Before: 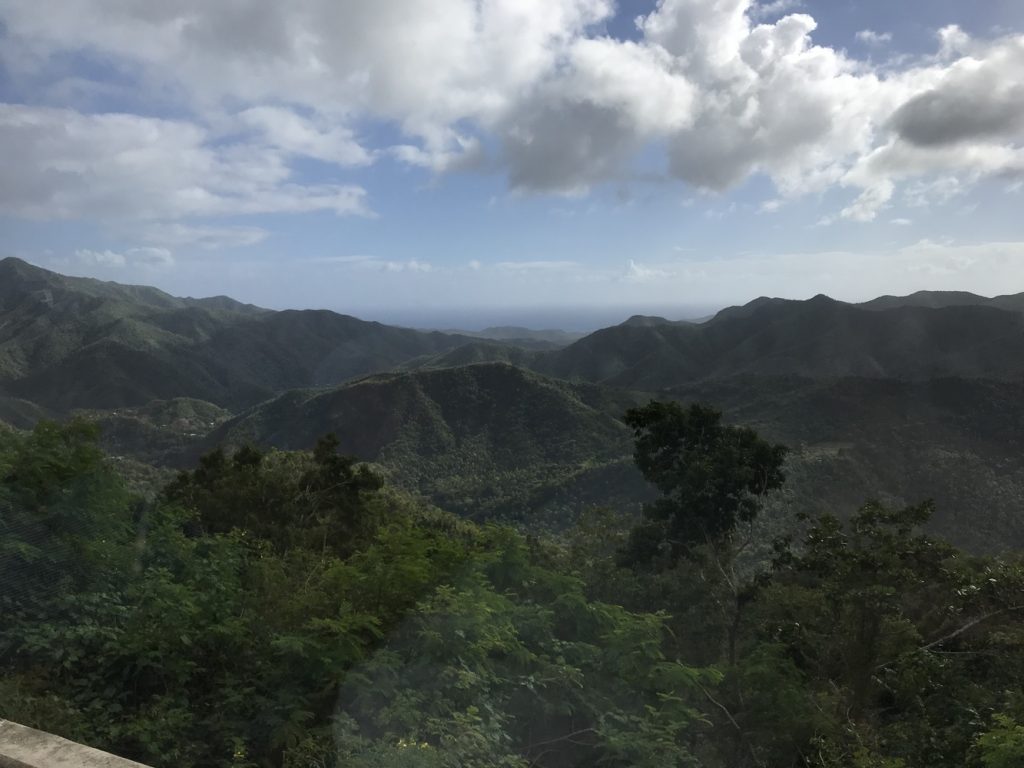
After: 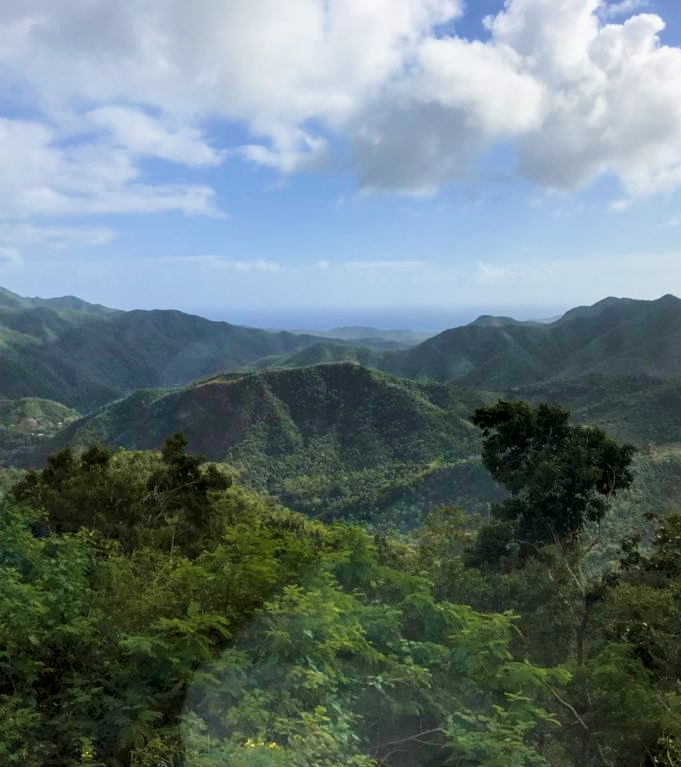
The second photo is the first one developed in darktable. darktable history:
crop and rotate: left 14.936%, right 18.531%
exposure: exposure 0.949 EV, compensate highlight preservation false
velvia: strength 44.62%
local contrast: detail 130%
color balance rgb: global offset › luminance 0.28%, perceptual saturation grading › global saturation 30.205%, global vibrance 20%
filmic rgb: black relative exposure -7.65 EV, white relative exposure 4.56 EV, hardness 3.61
